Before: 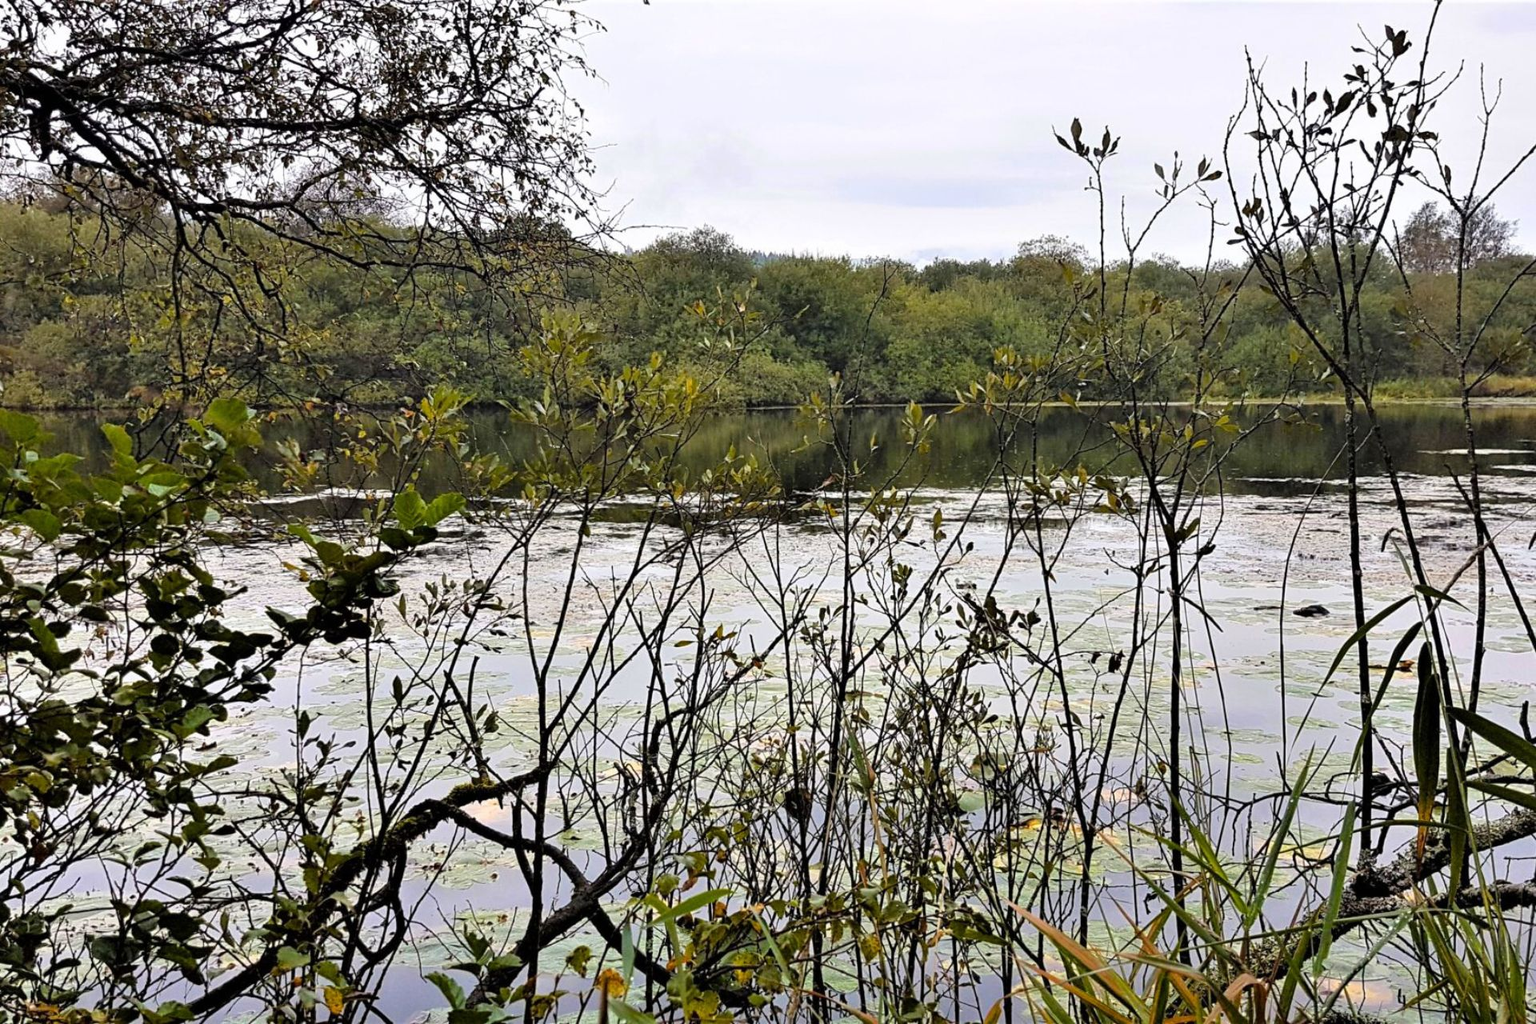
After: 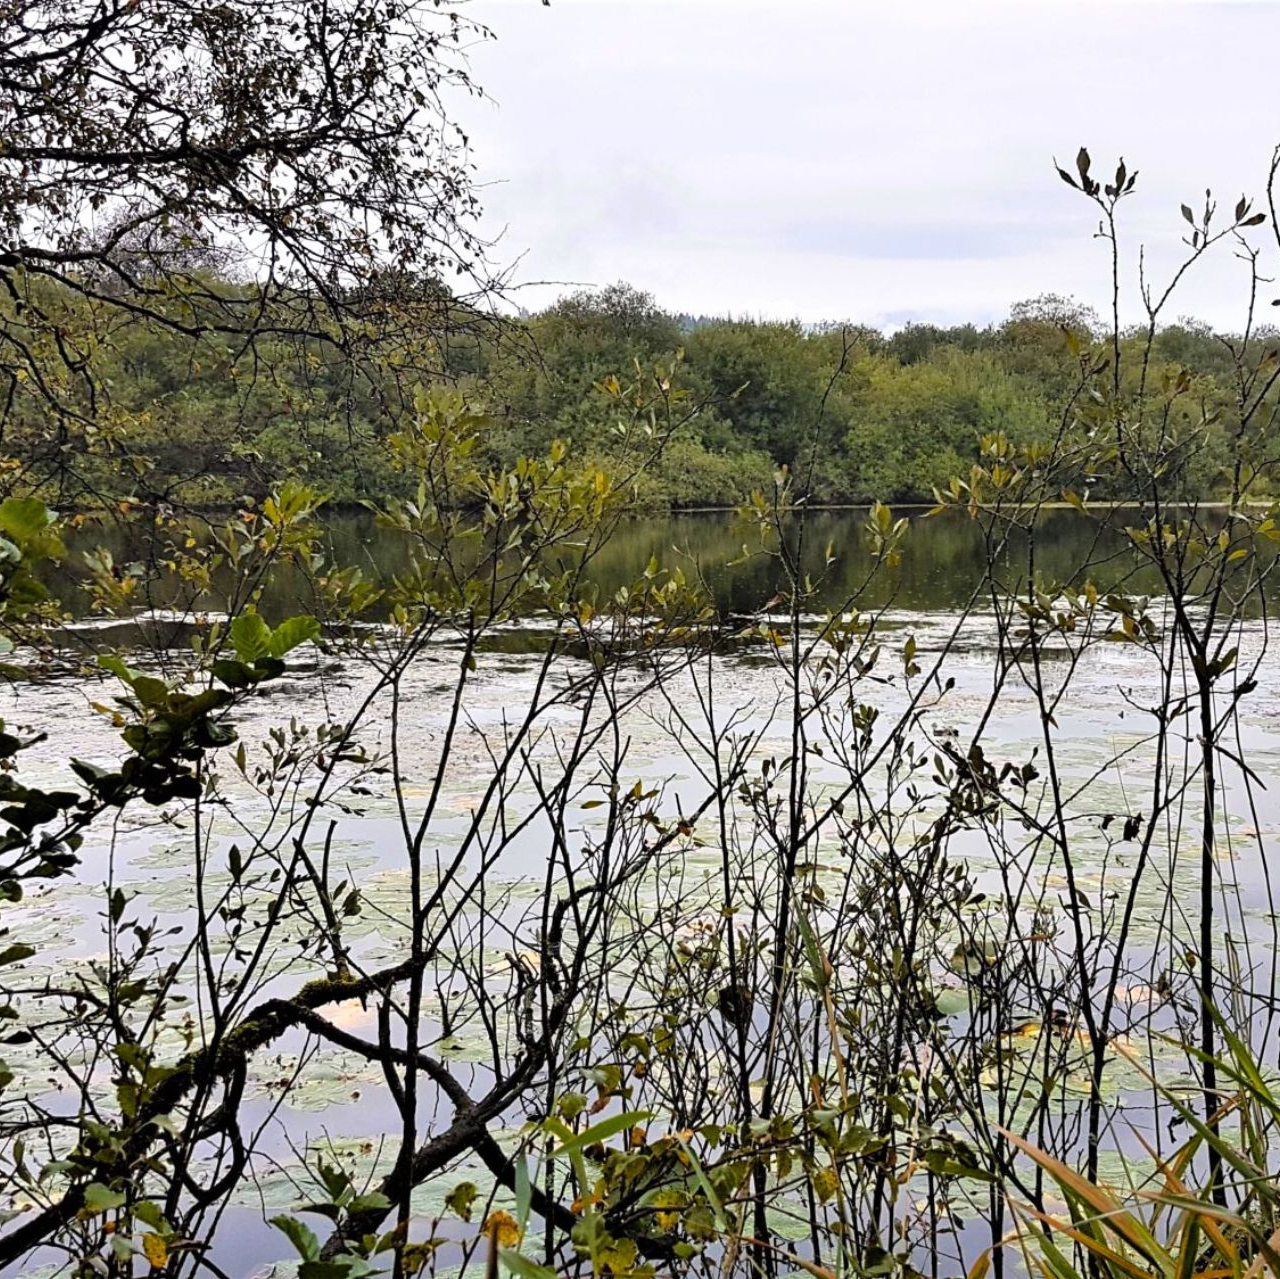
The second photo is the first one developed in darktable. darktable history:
crop and rotate: left 13.646%, right 19.68%
tone equalizer: -8 EV 0.058 EV
